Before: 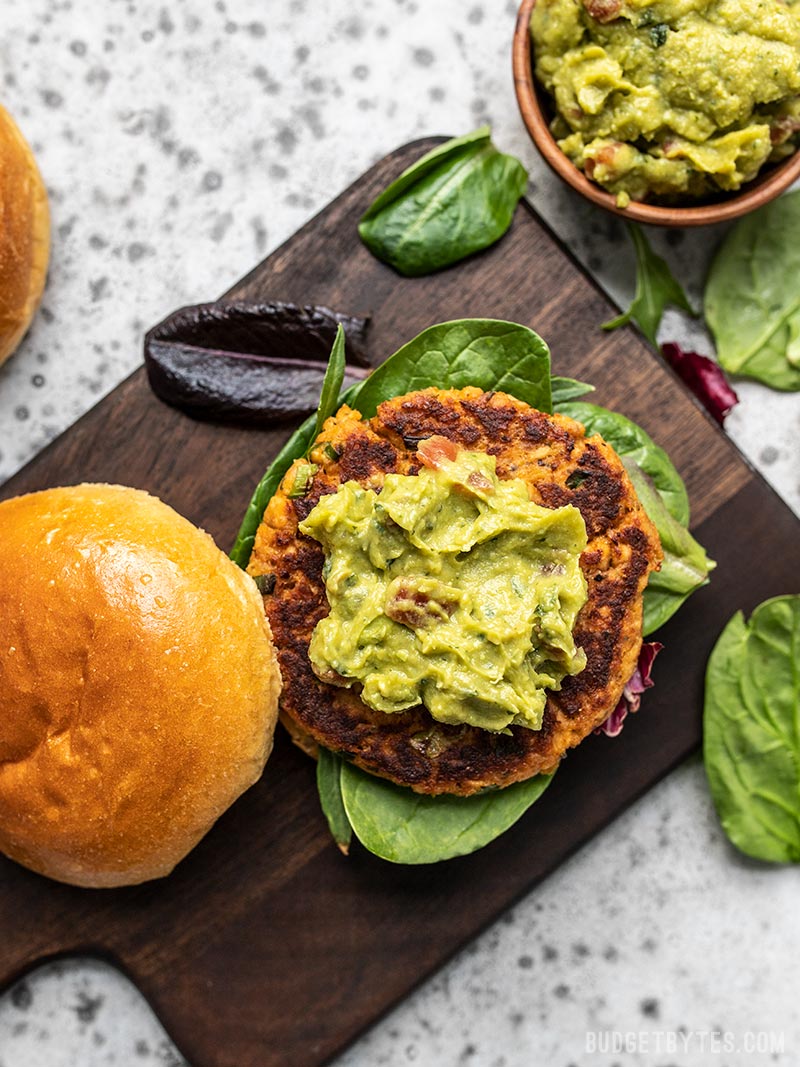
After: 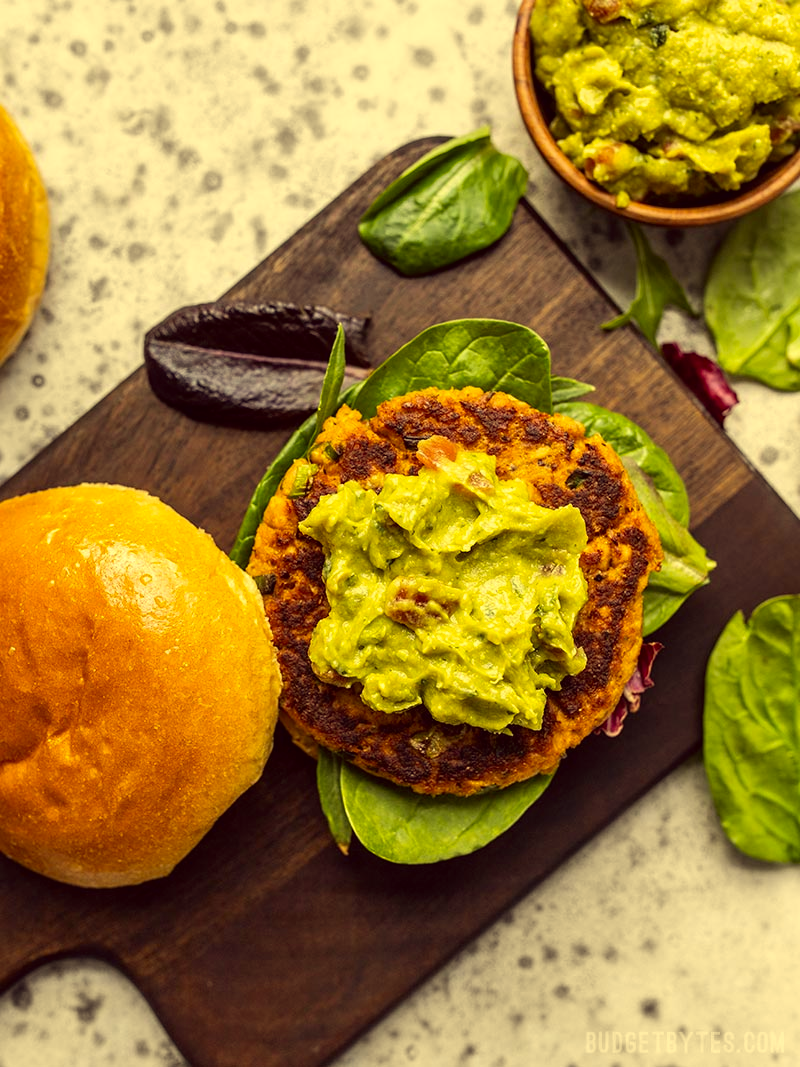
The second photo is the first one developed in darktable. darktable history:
color correction: highlights a* -0.502, highlights b* 39.99, shadows a* 9.64, shadows b* -0.789
